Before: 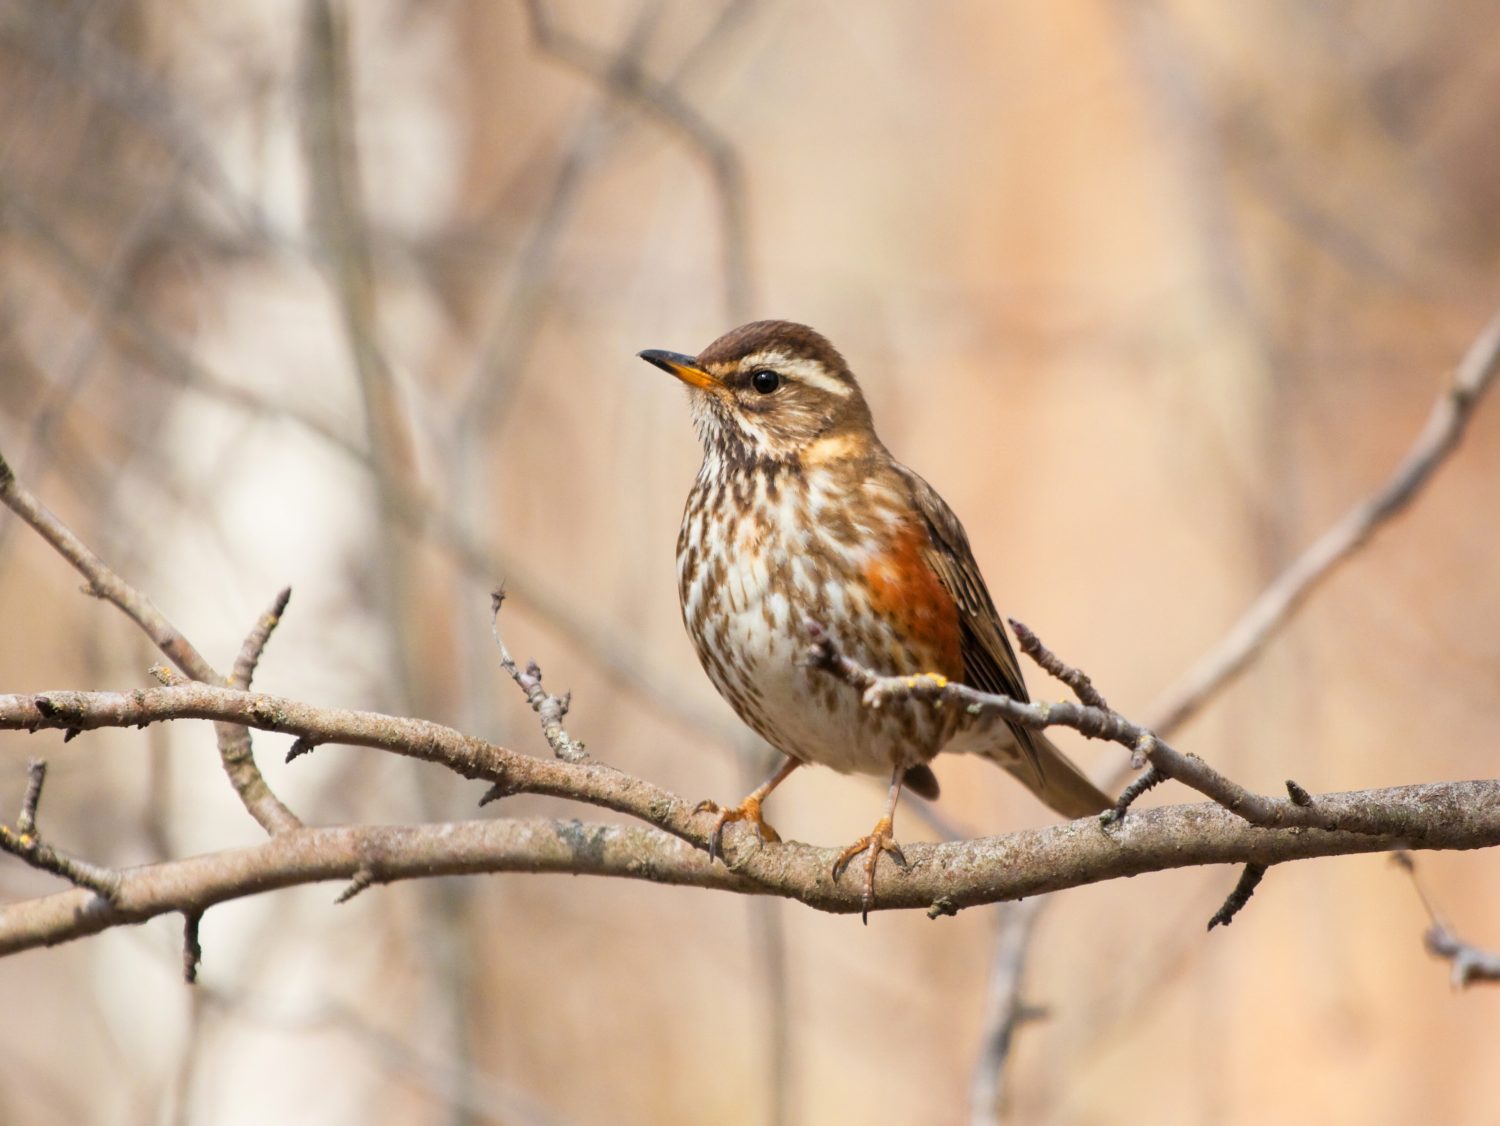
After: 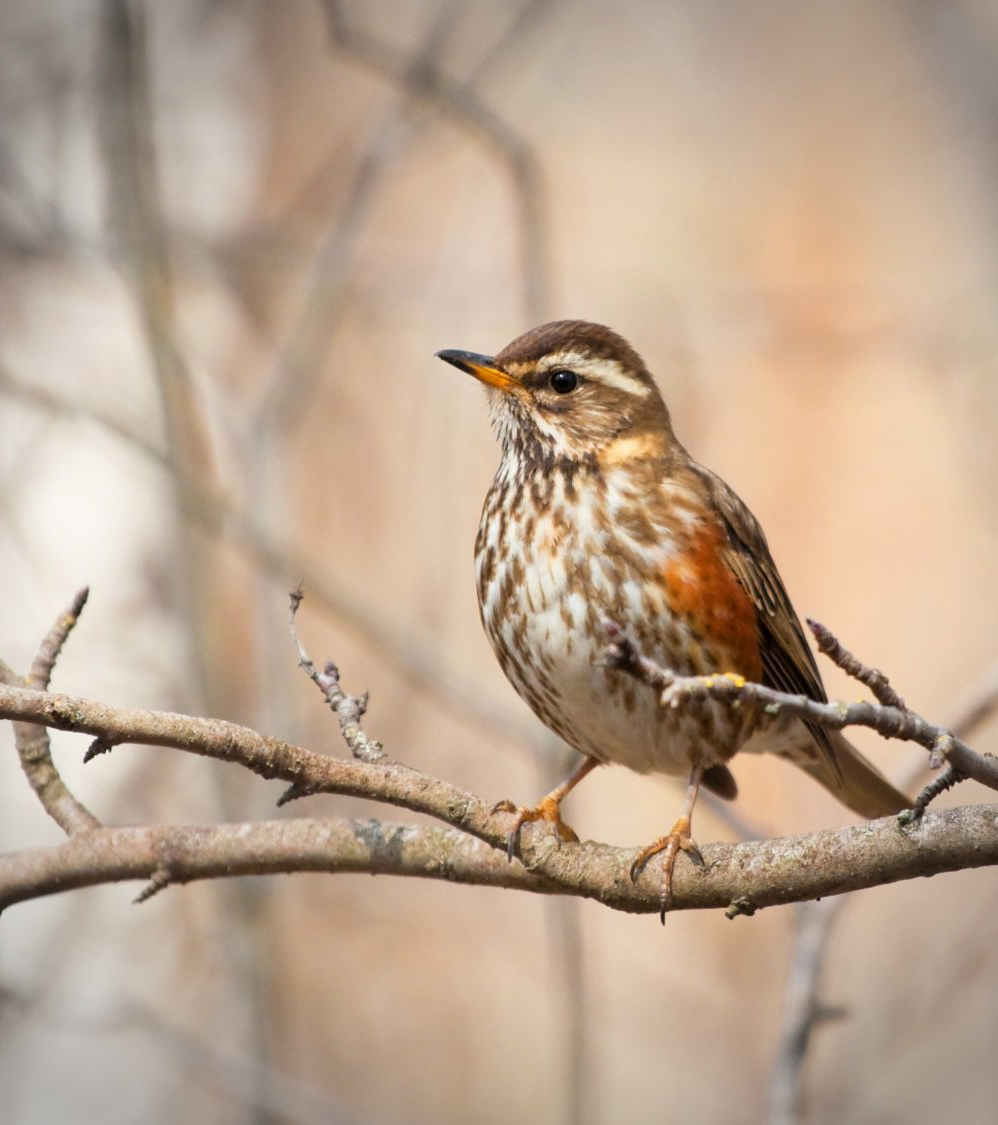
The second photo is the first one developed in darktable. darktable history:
vignetting: width/height ratio 1.096
crop and rotate: left 13.468%, right 19.943%
